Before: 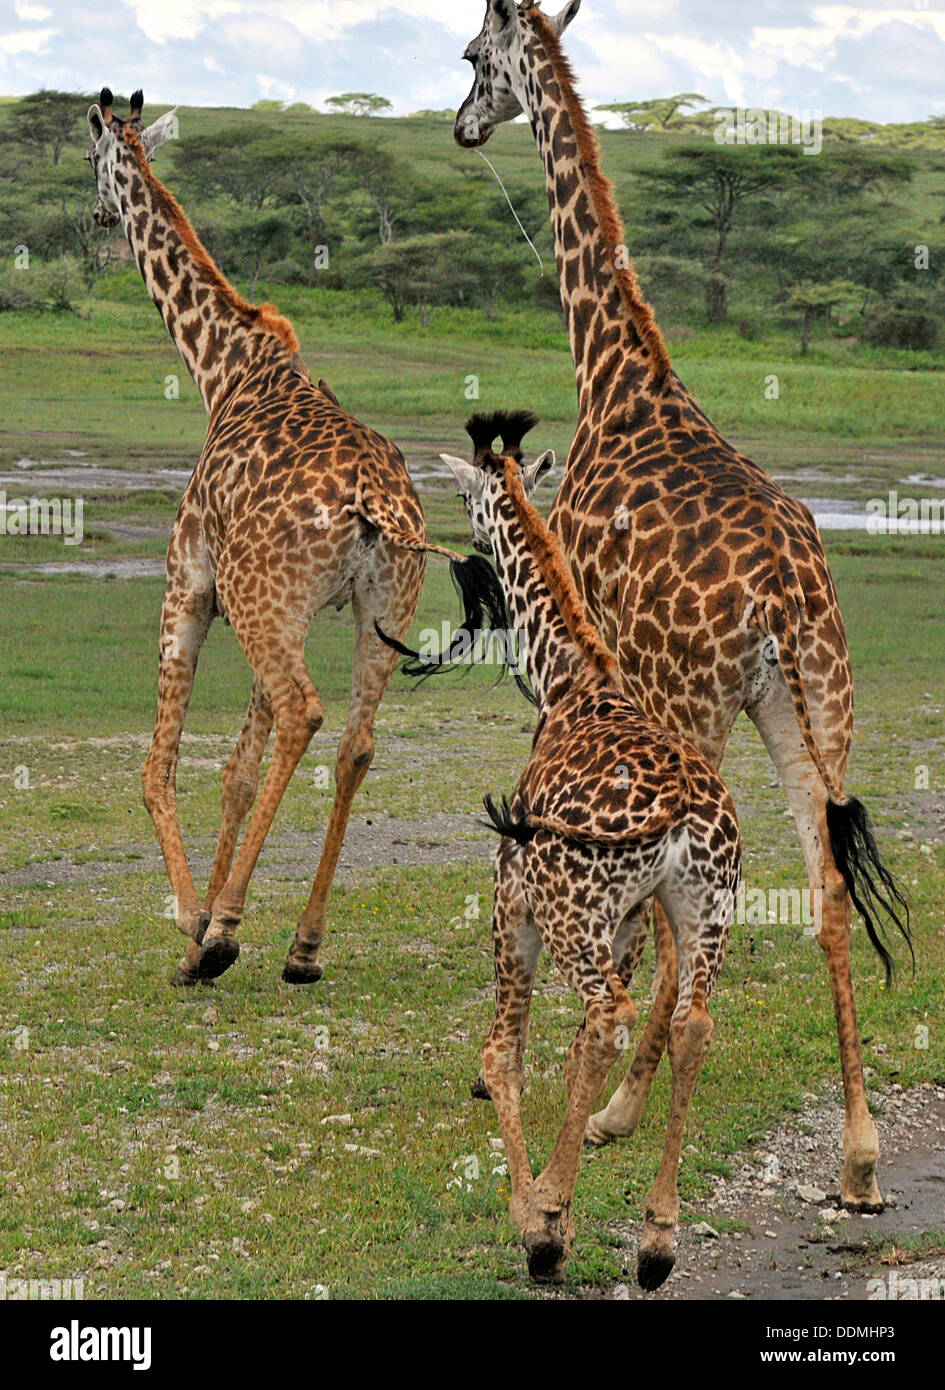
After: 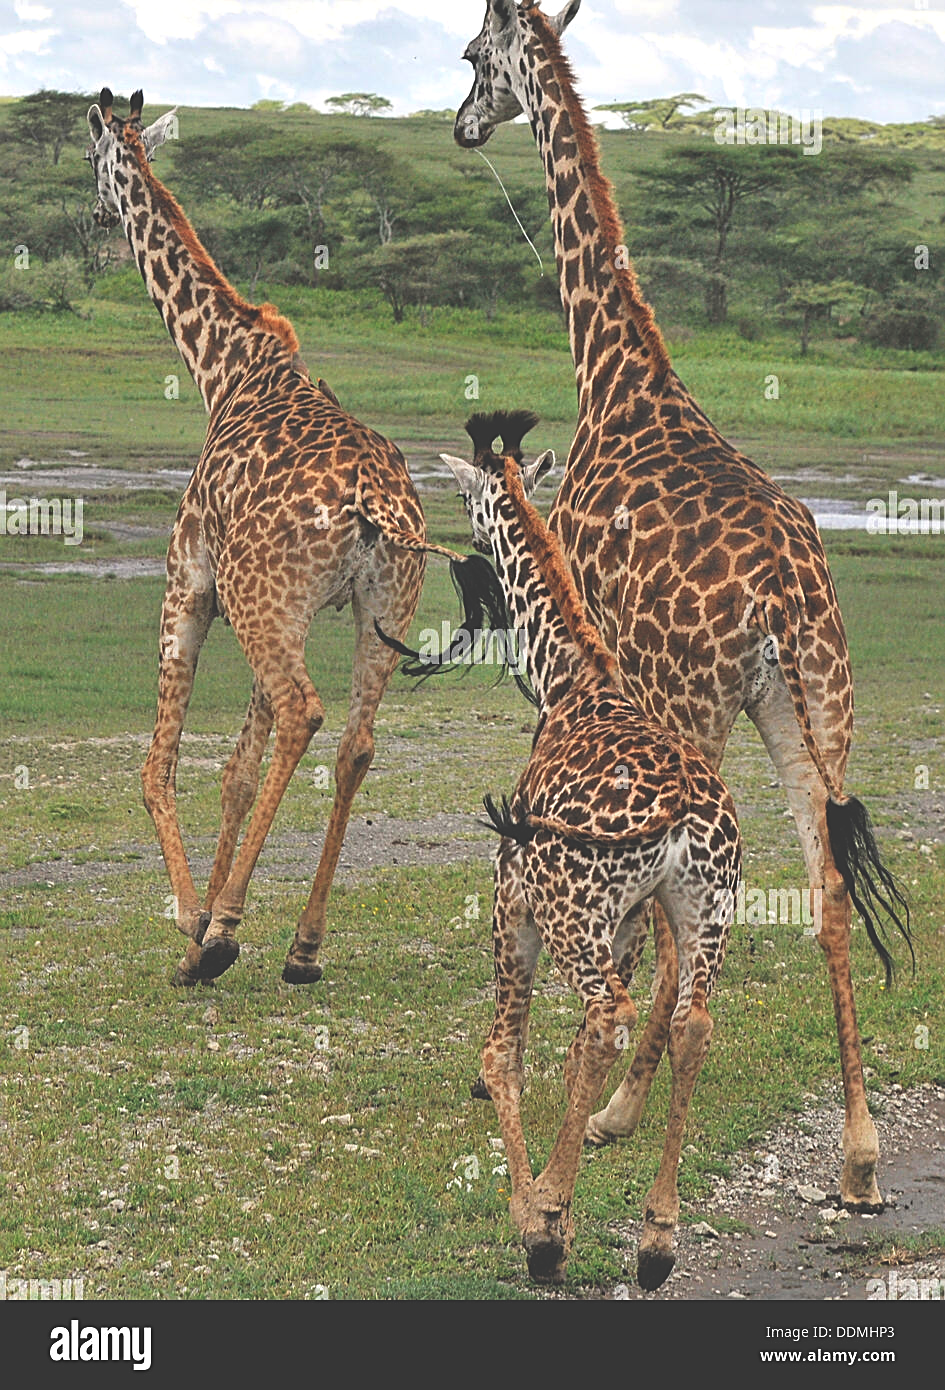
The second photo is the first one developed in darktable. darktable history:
levels: levels [0.026, 0.507, 0.987]
exposure: black level correction -0.042, exposure 0.063 EV, compensate highlight preservation false
tone equalizer: on, module defaults
sharpen: on, module defaults
